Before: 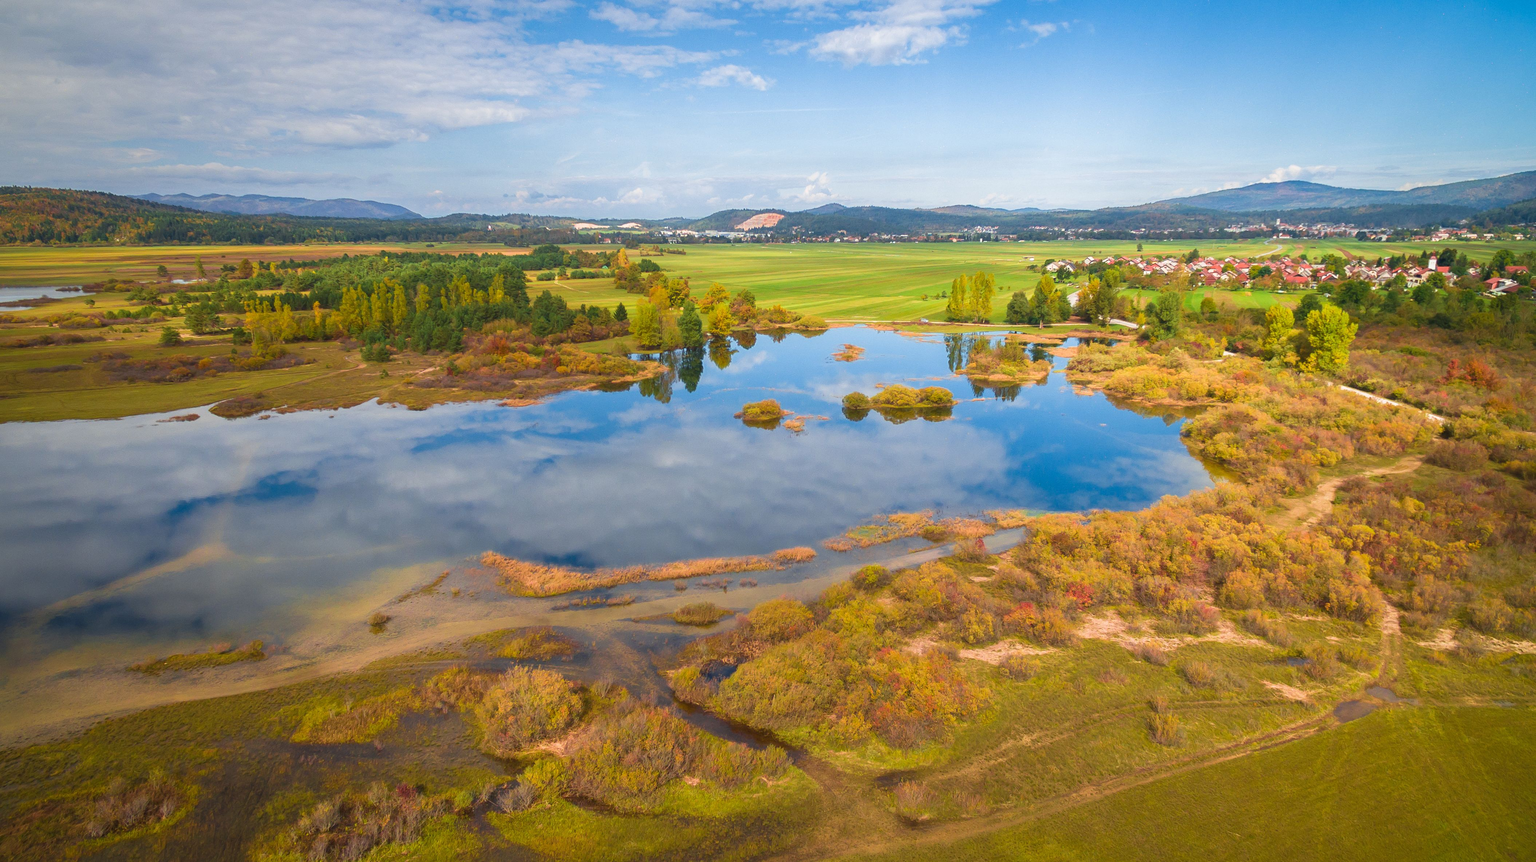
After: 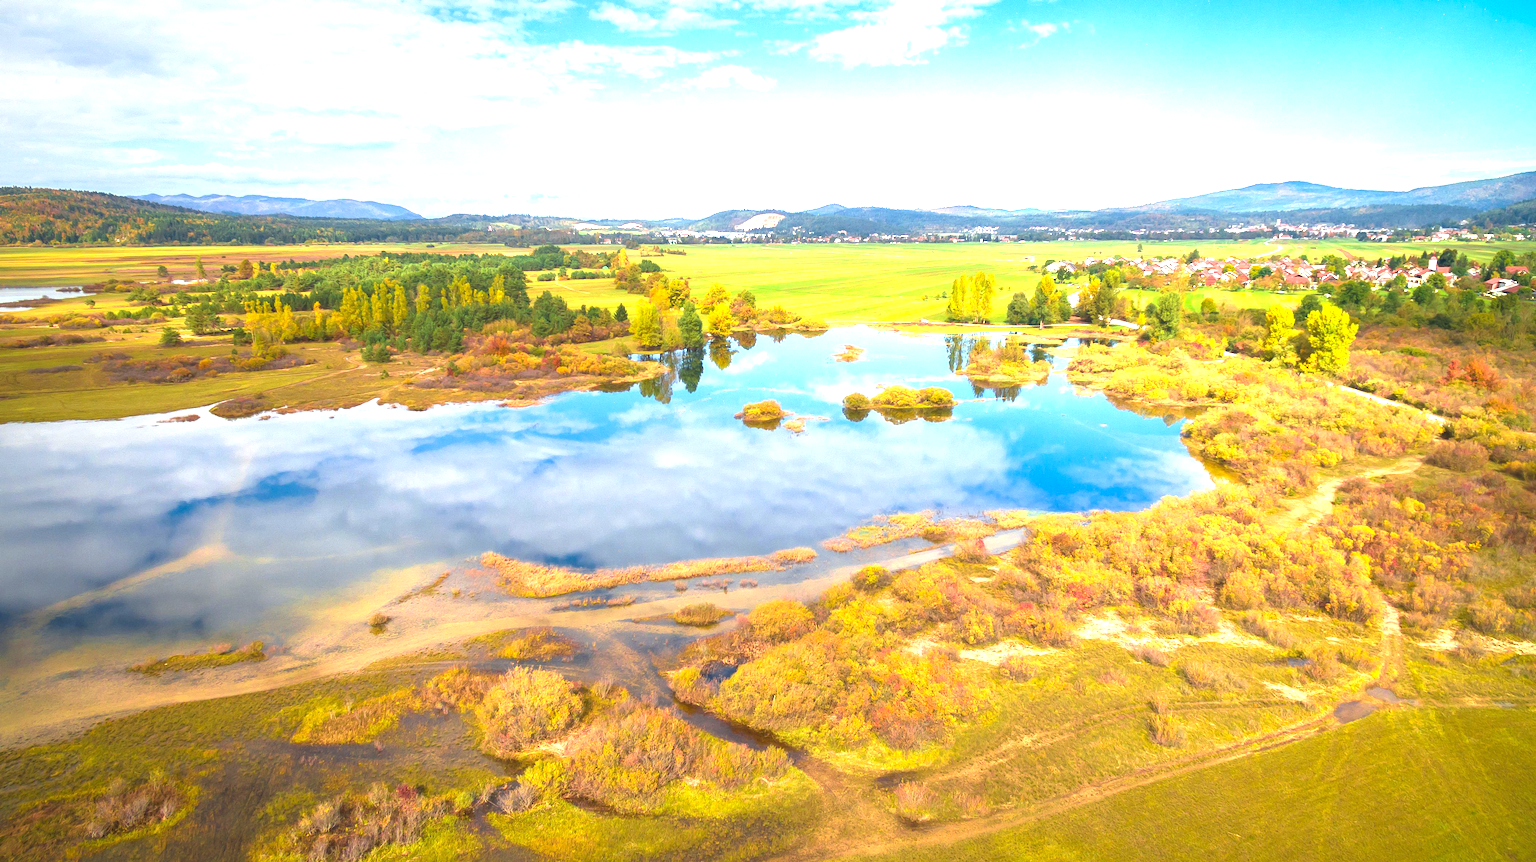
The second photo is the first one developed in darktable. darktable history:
exposure: black level correction 0.001, exposure 1.398 EV, compensate exposure bias true, compensate highlight preservation false
base curve: curves: ch0 [(0, 0) (0.472, 0.455) (1, 1)], preserve colors none
